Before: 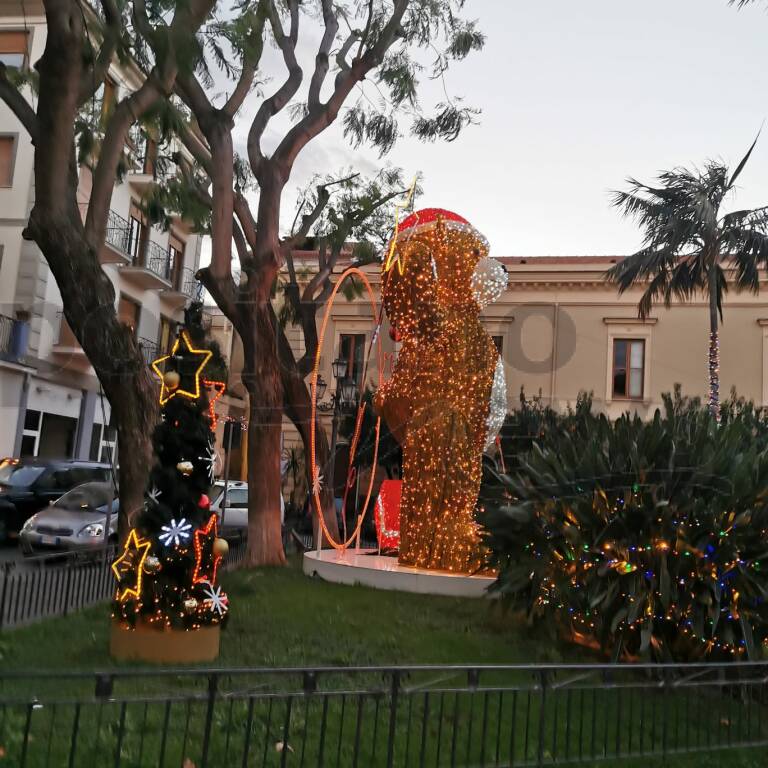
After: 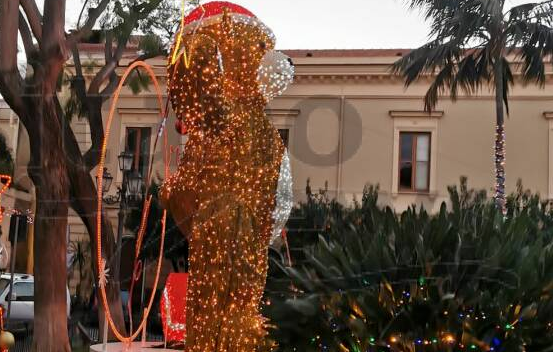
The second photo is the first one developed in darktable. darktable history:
exposure: black level correction 0.002, compensate highlight preservation false
tone equalizer: on, module defaults
crop and rotate: left 27.938%, top 27.046%, bottom 27.046%
